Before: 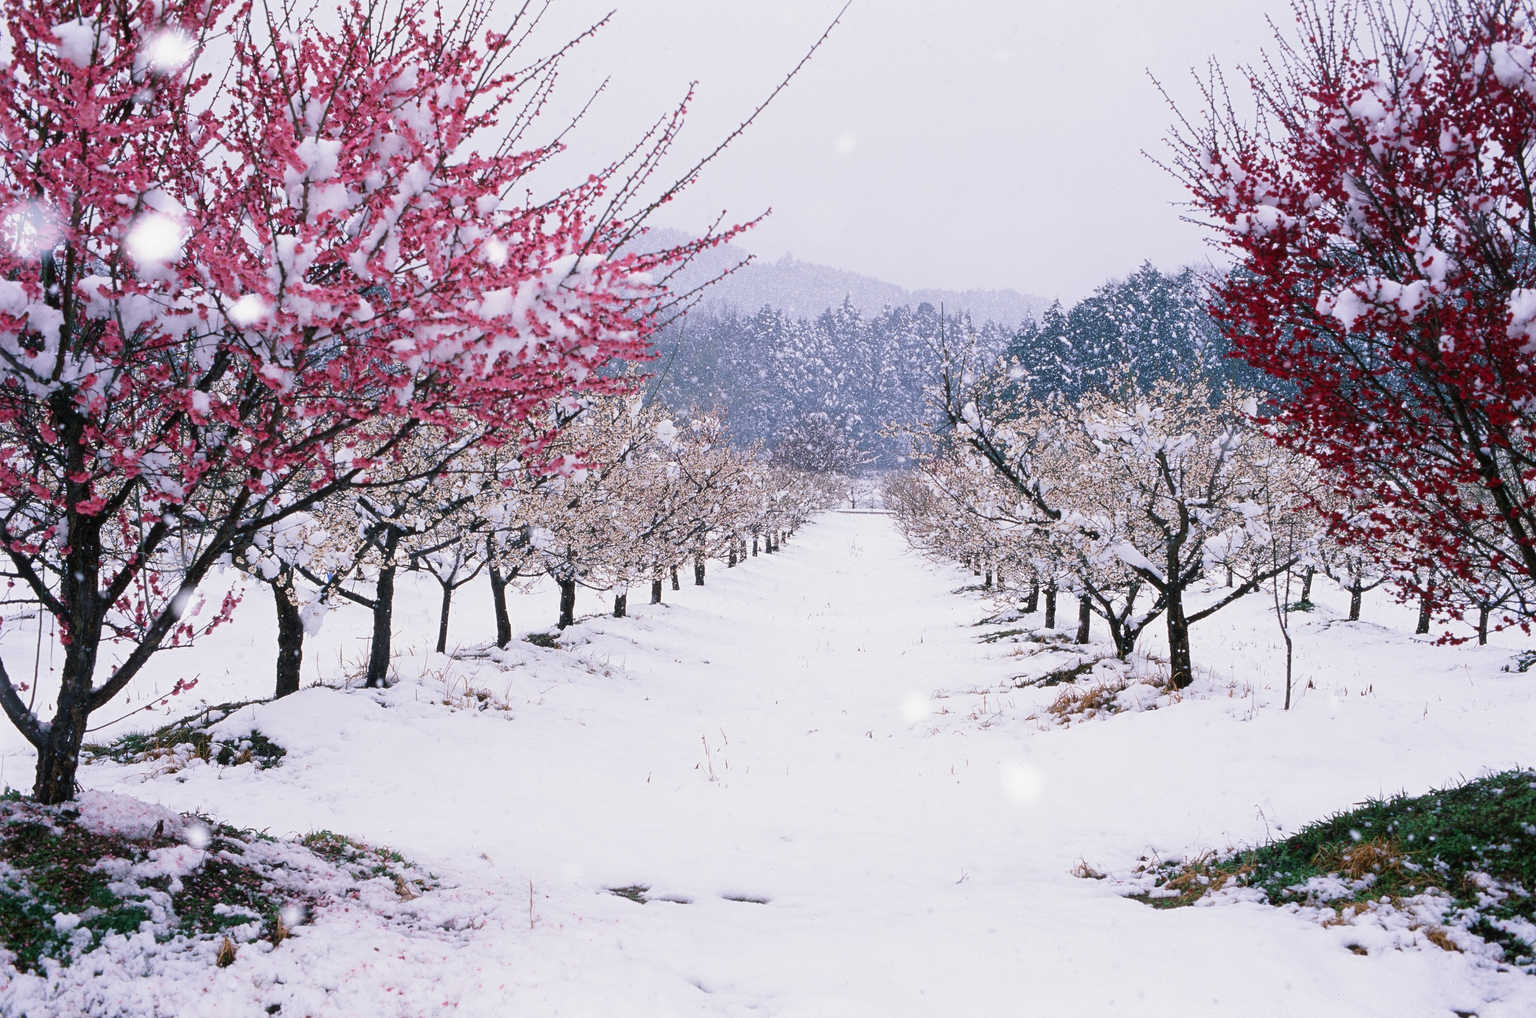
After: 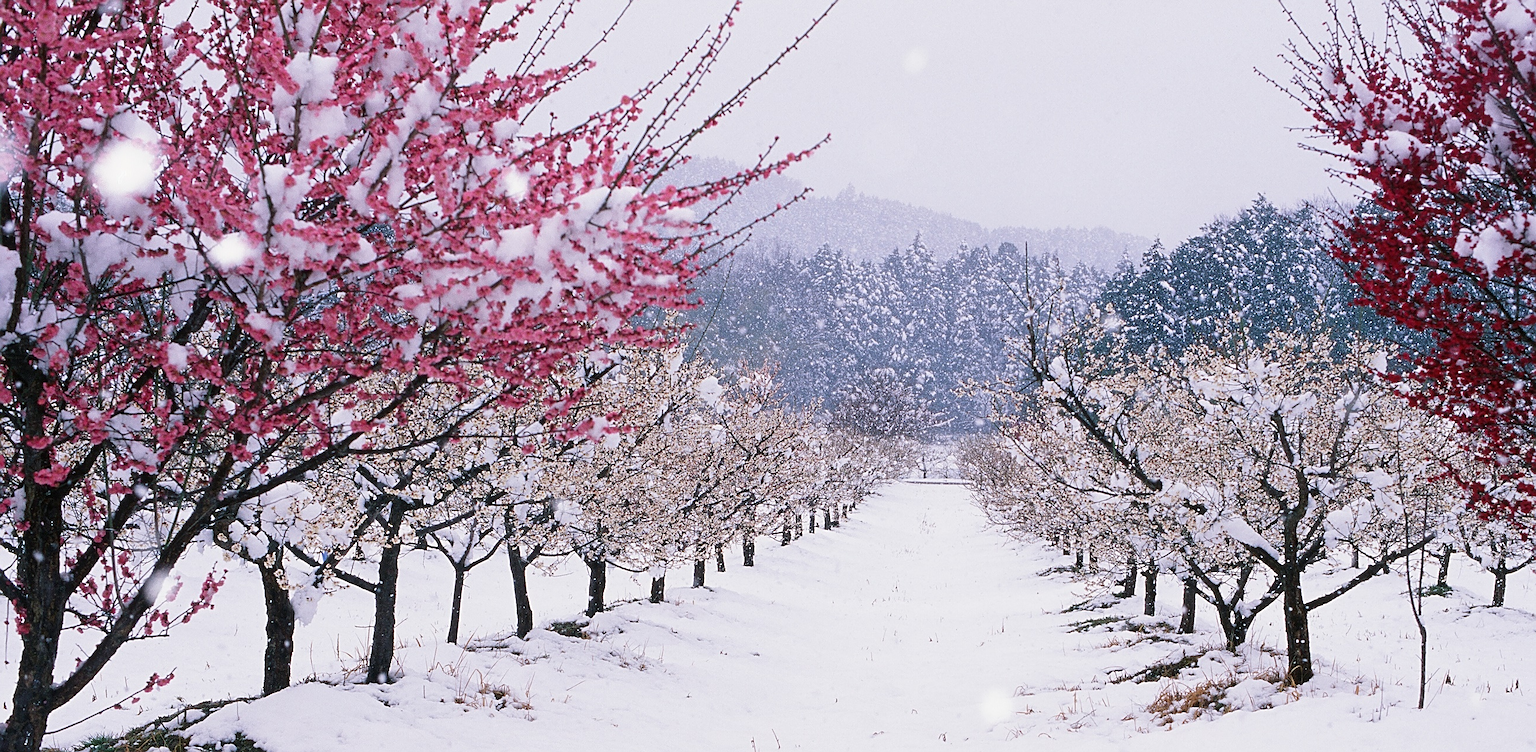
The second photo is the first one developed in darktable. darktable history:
sharpen: on, module defaults
crop: left 3.015%, top 8.969%, right 9.647%, bottom 26.457%
